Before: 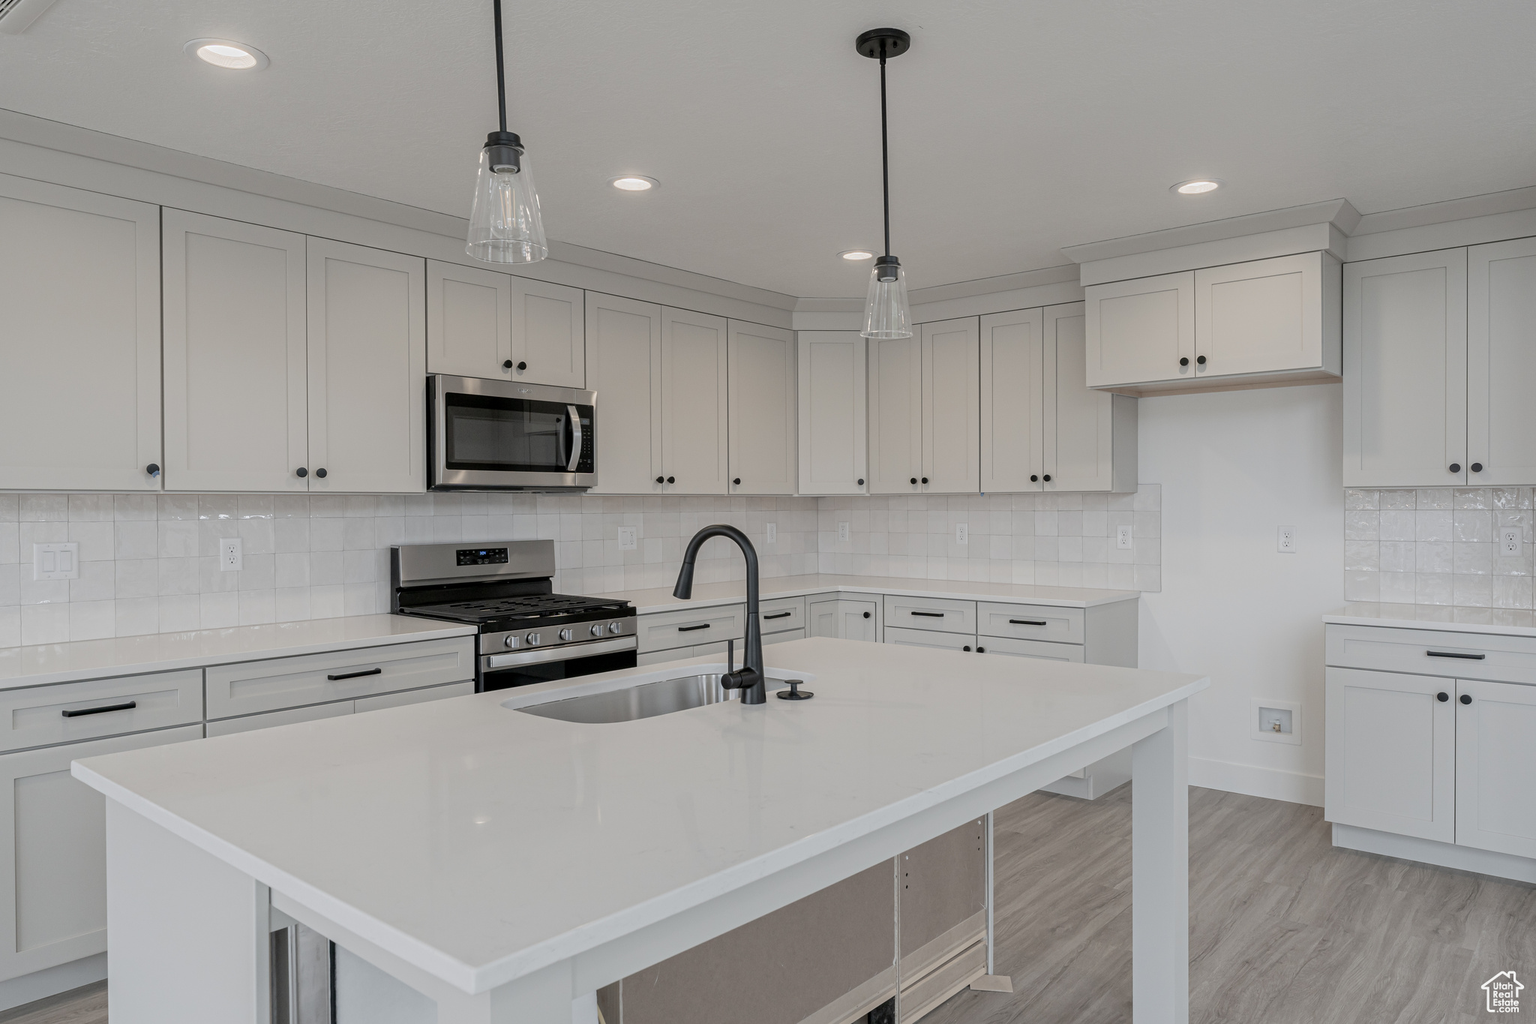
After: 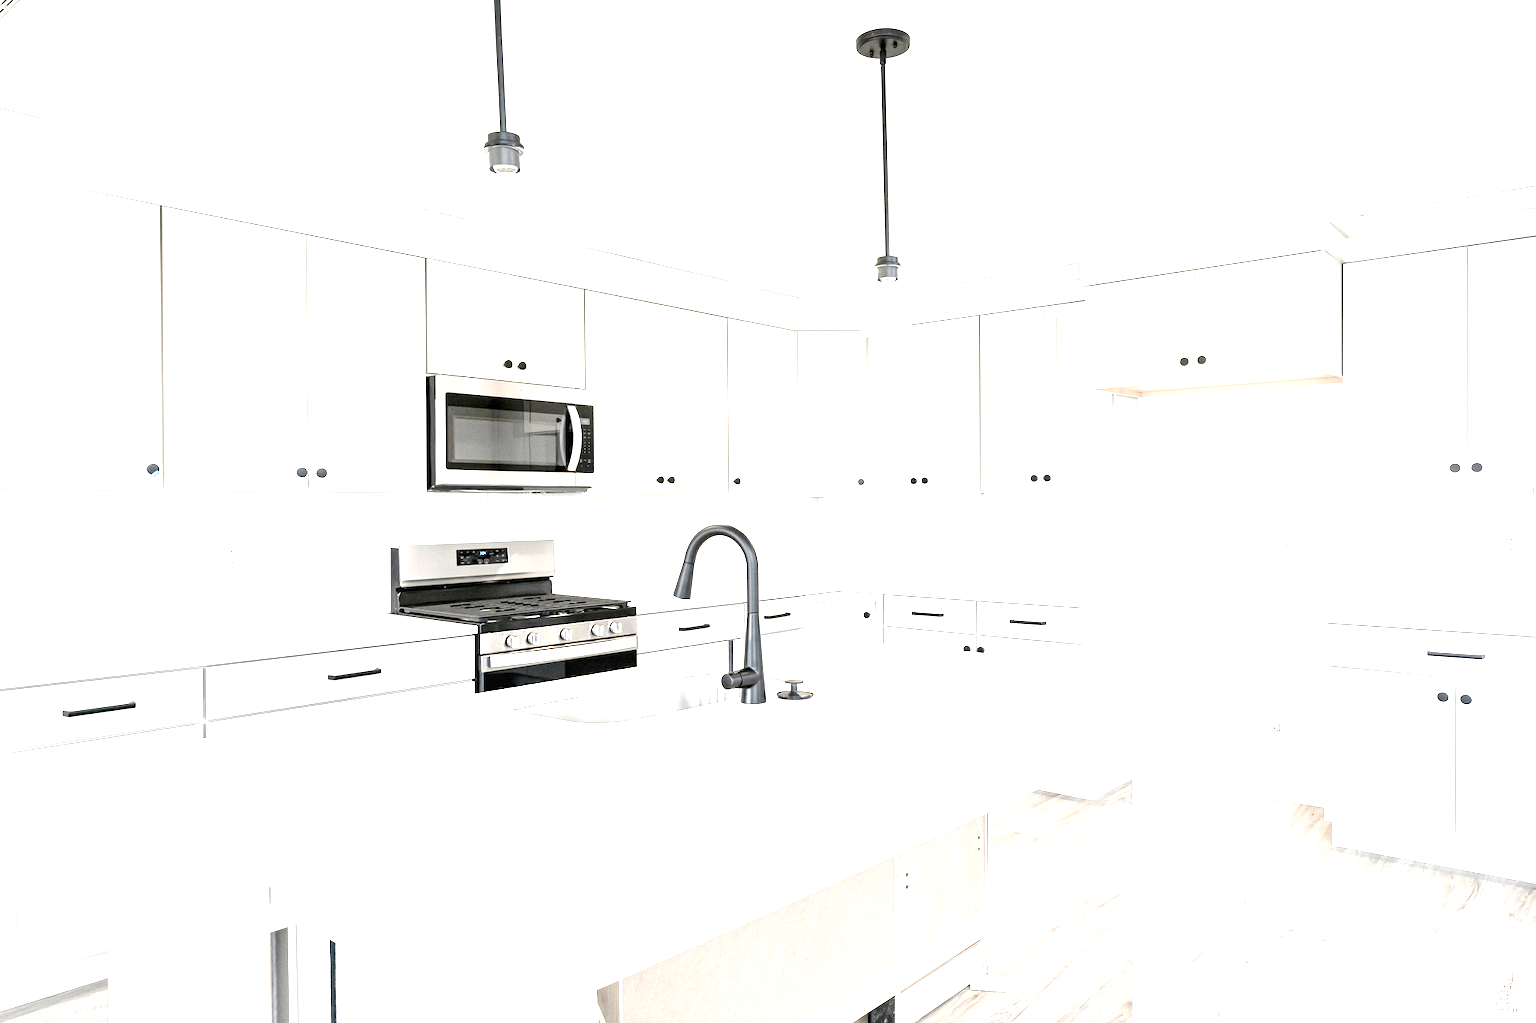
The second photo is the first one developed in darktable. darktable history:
local contrast: highlights 61%, shadows 106%, detail 107%, midtone range 0.529
exposure: black level correction 0, exposure 0.7 EV, compensate exposure bias true, compensate highlight preservation false
